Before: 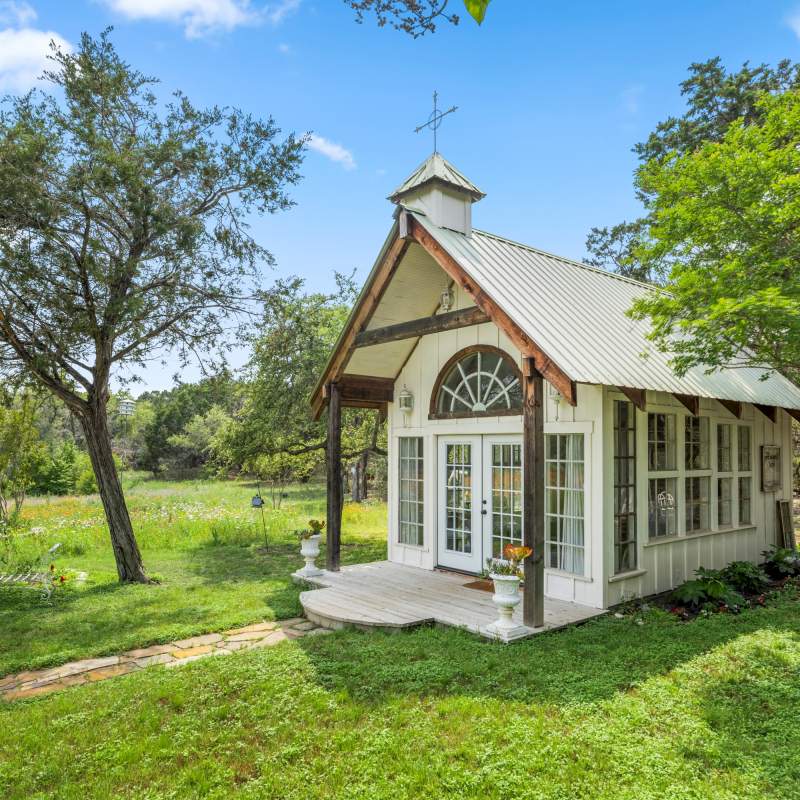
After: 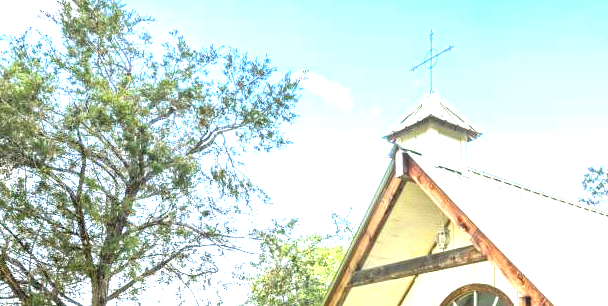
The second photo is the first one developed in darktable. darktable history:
crop: left 0.533%, top 7.65%, right 23.4%, bottom 54.03%
exposure: black level correction 0, exposure 1.625 EV, compensate highlight preservation false
